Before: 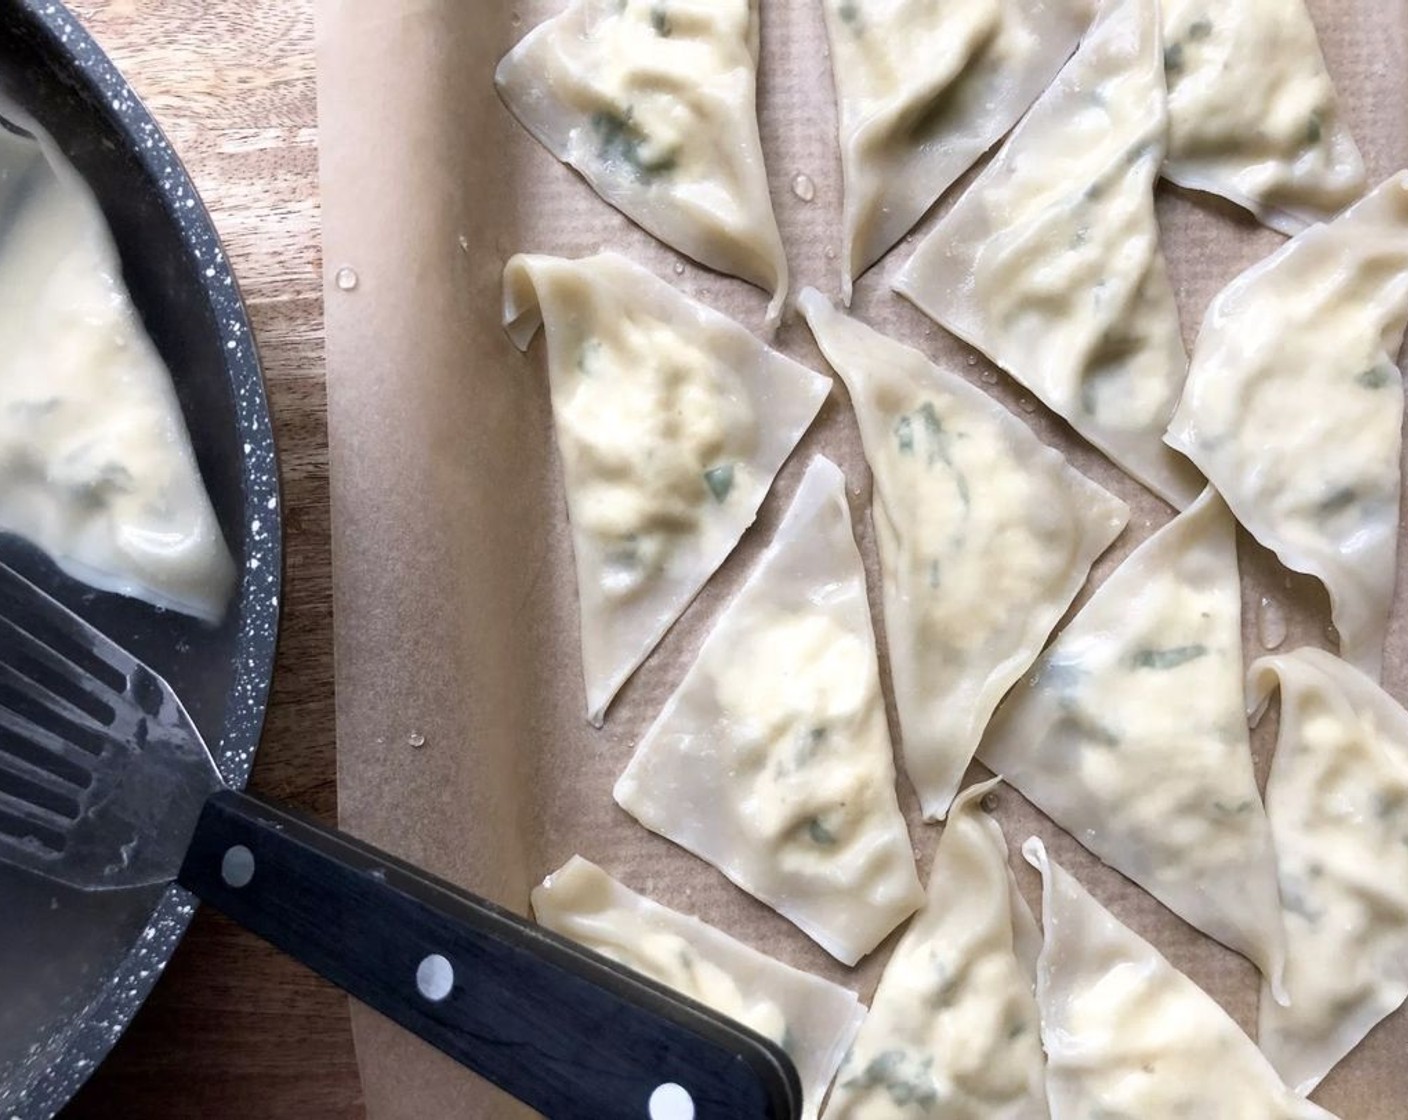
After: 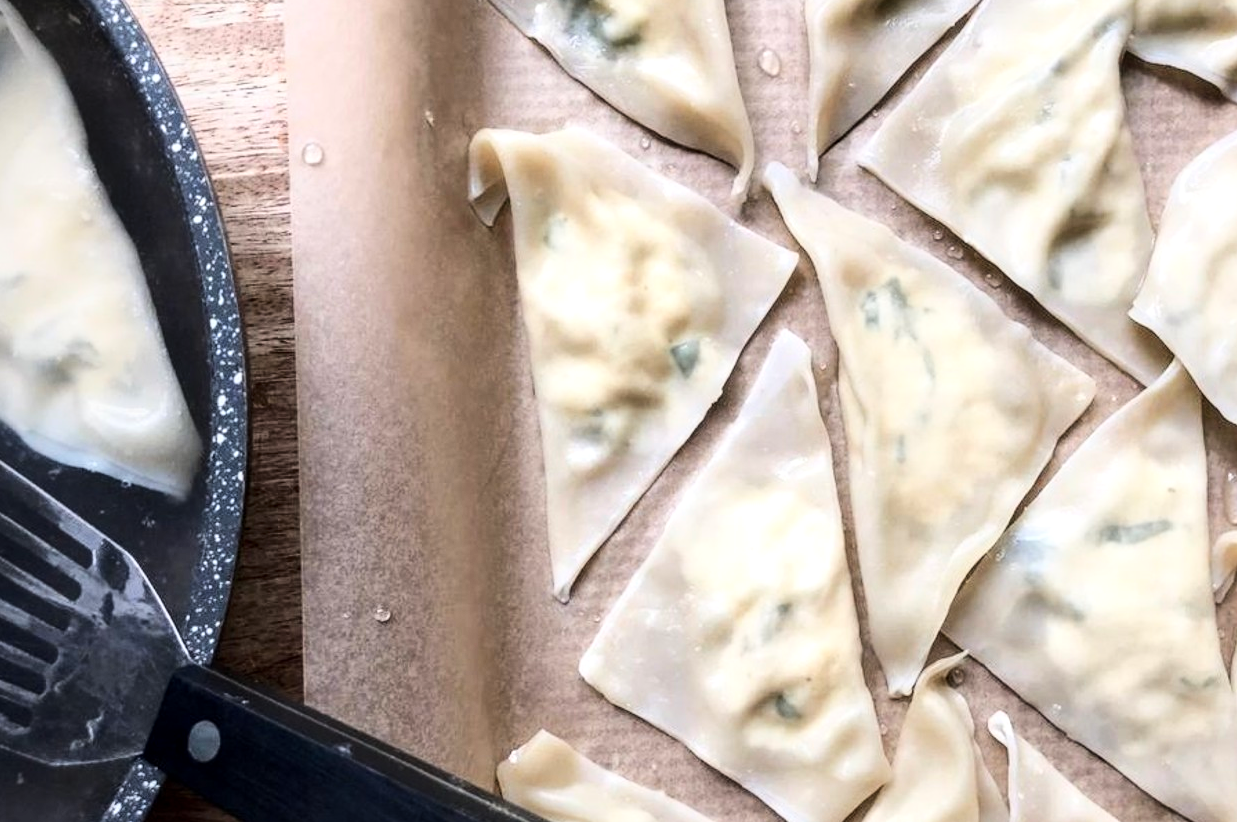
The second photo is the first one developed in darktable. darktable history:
base curve: curves: ch0 [(0, 0) (0.032, 0.025) (0.121, 0.166) (0.206, 0.329) (0.605, 0.79) (1, 1)]
tone equalizer: on, module defaults
crop and rotate: left 2.465%, top 11.183%, right 9.665%, bottom 15.403%
color zones: curves: ch1 [(0.263, 0.53) (0.376, 0.287) (0.487, 0.512) (0.748, 0.547) (1, 0.513)]; ch2 [(0.262, 0.45) (0.751, 0.477)]
local contrast: on, module defaults
